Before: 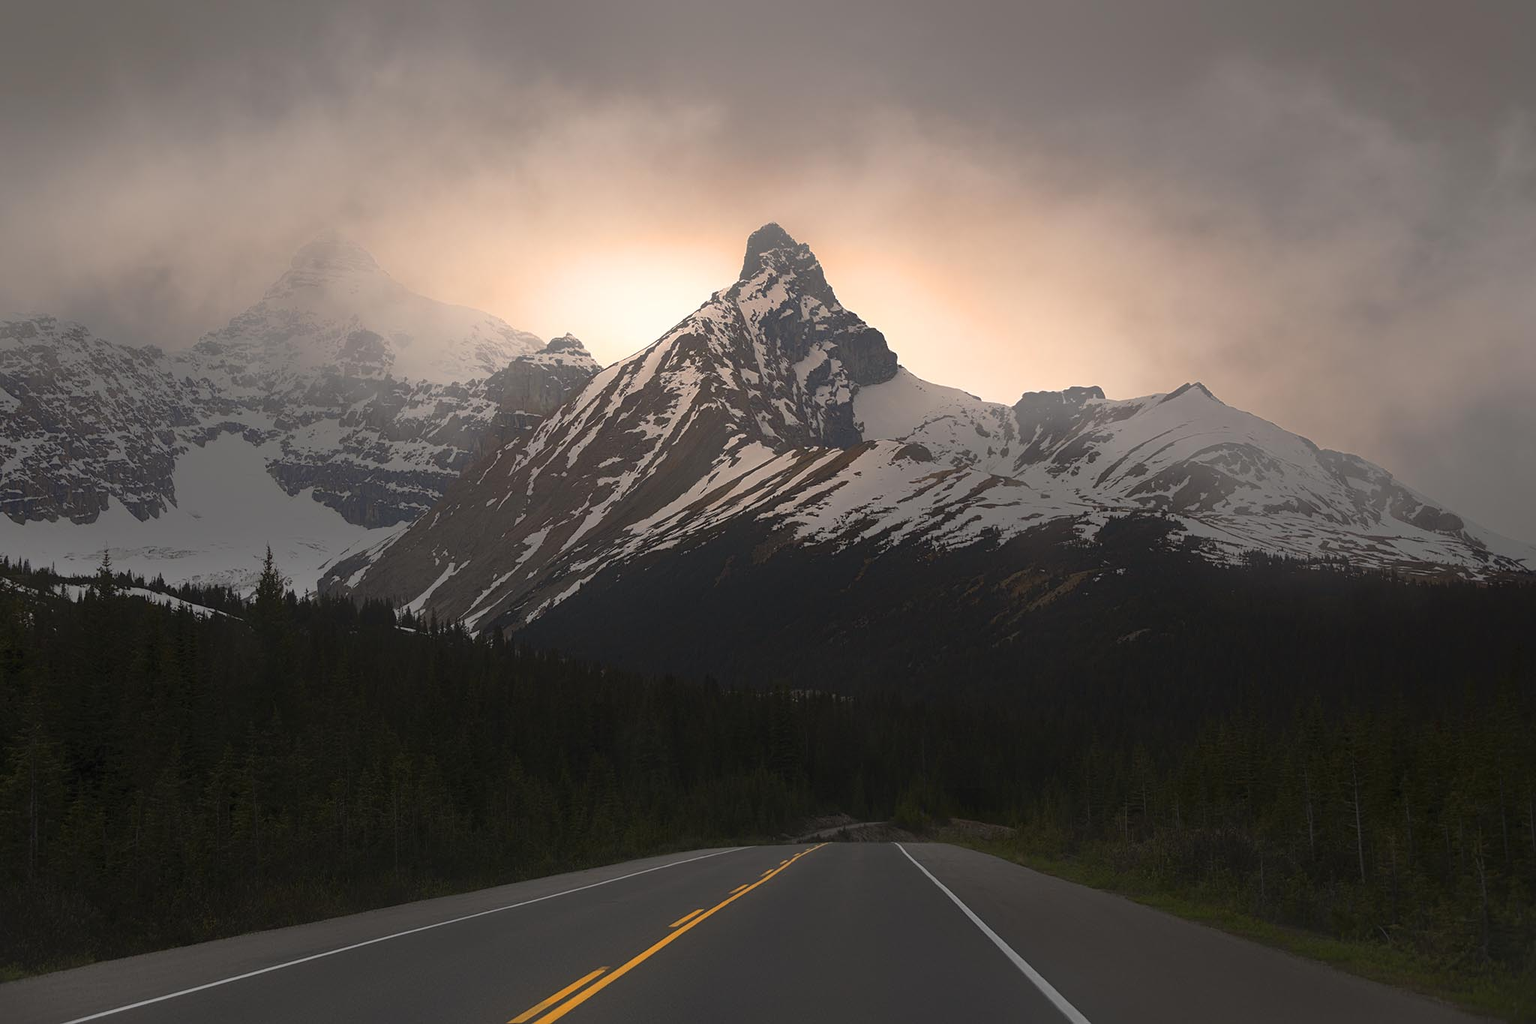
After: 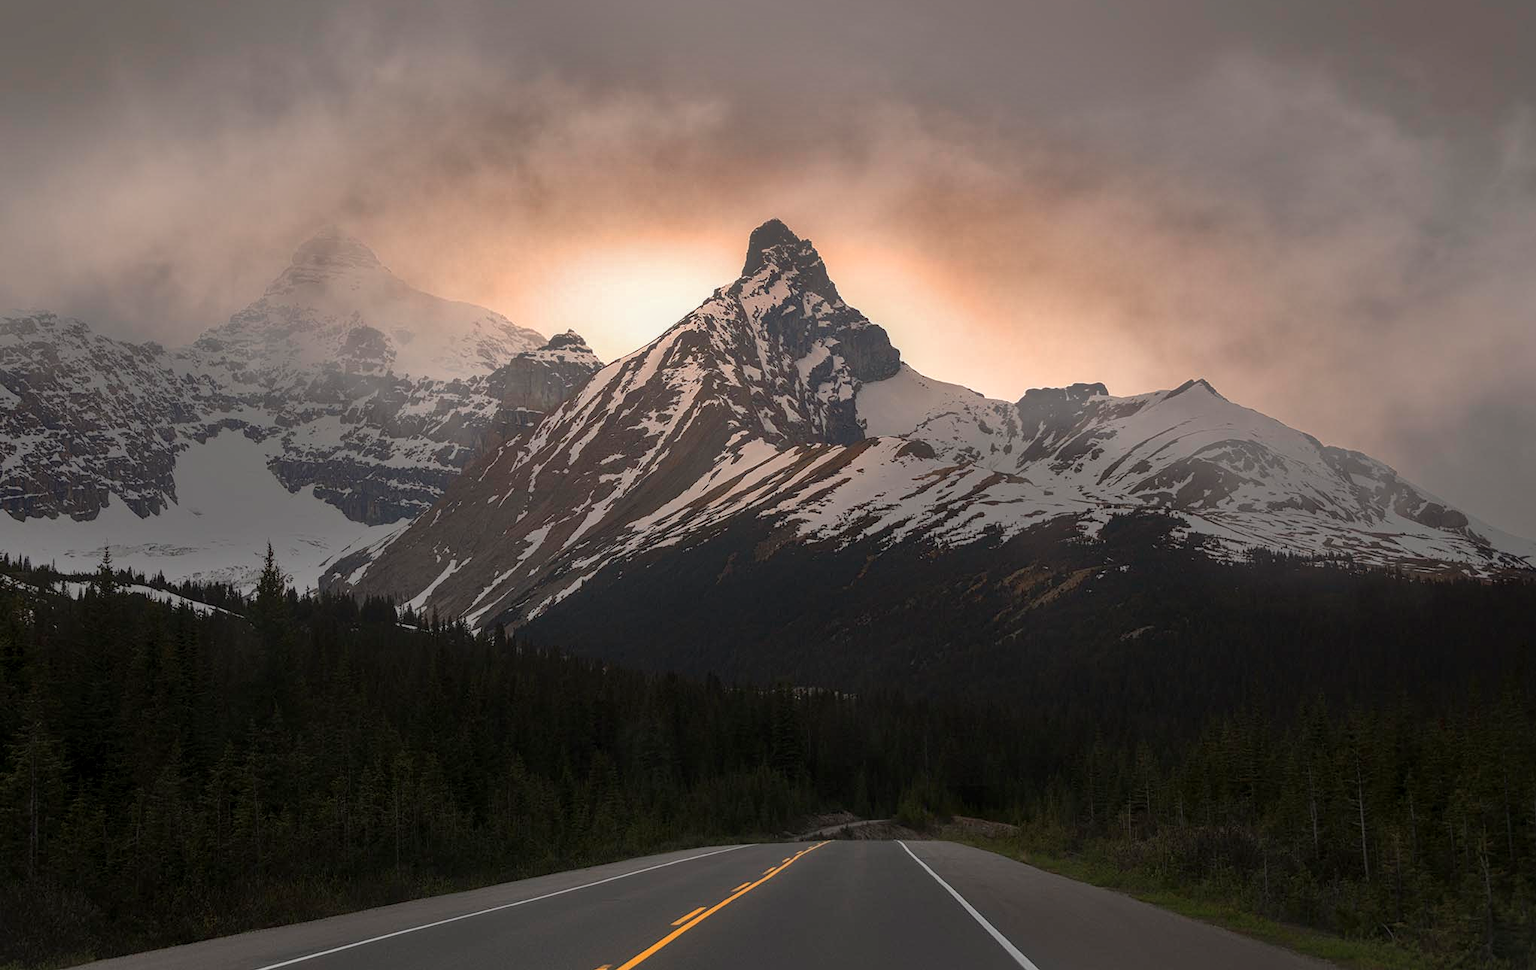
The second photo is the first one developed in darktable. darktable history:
crop: top 0.448%, right 0.264%, bottom 5.045%
shadows and highlights: shadows 20.91, highlights -82.73, soften with gaussian
local contrast: highlights 0%, shadows 0%, detail 133%
